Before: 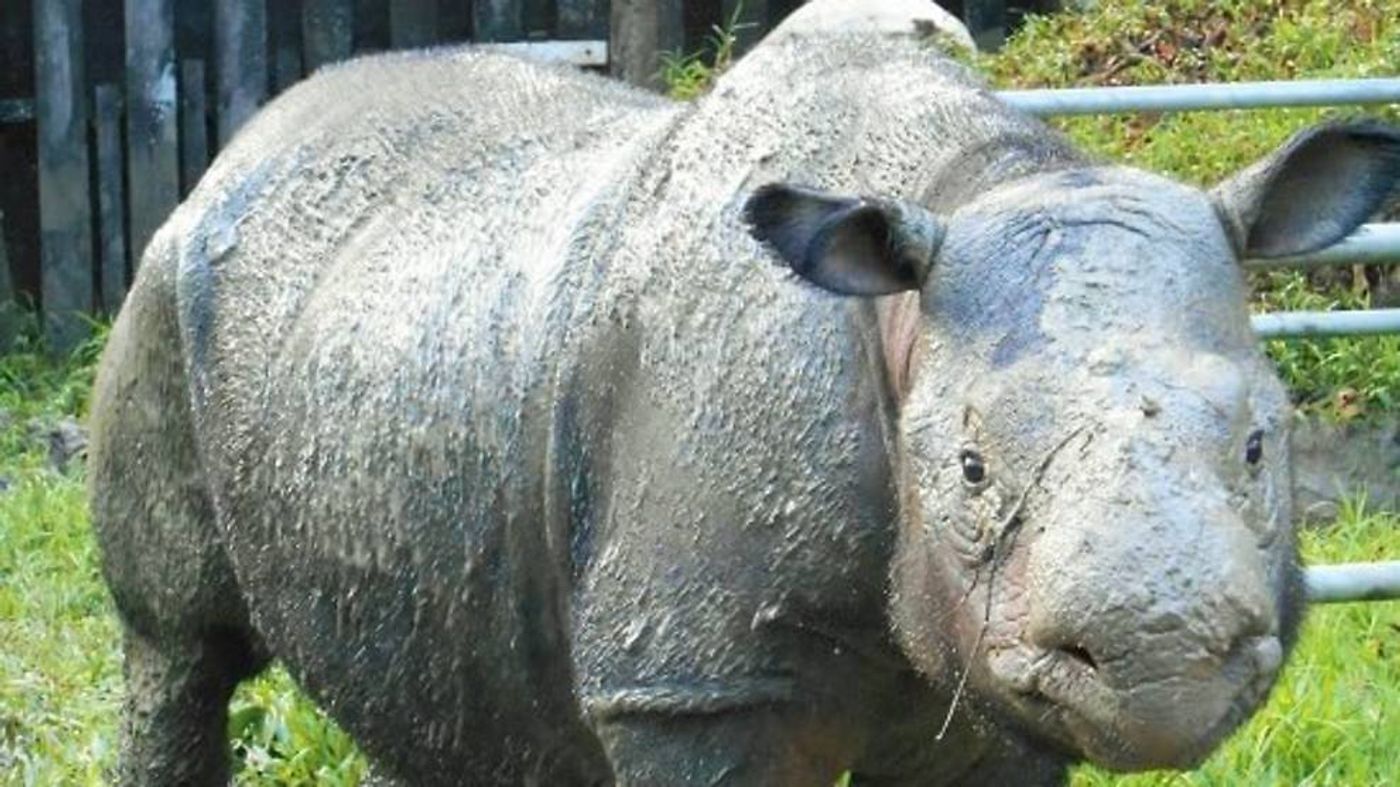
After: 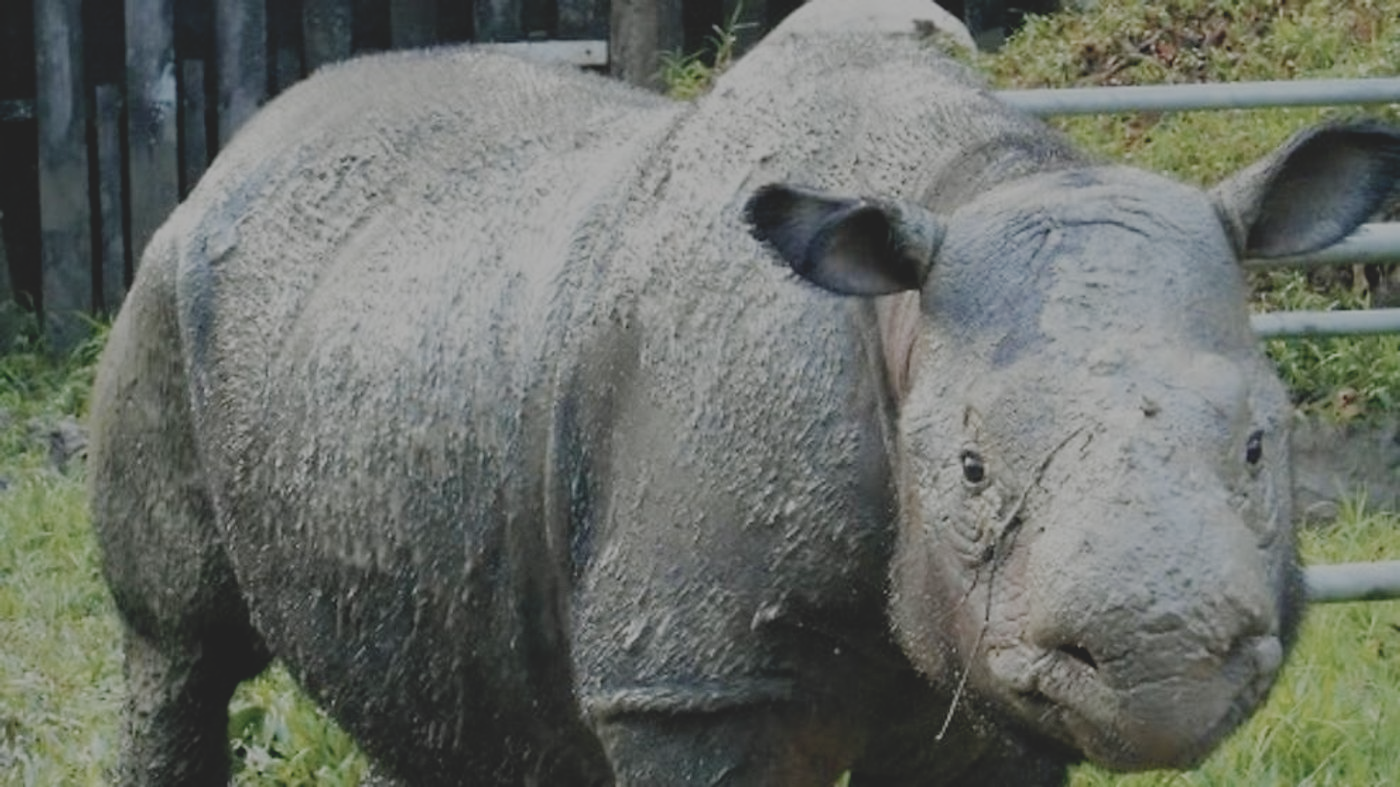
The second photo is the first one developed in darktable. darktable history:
contrast brightness saturation: contrast -0.26, saturation -0.43
filmic rgb: middle gray luminance 29%, black relative exposure -10.3 EV, white relative exposure 5.5 EV, threshold 6 EV, target black luminance 0%, hardness 3.95, latitude 2.04%, contrast 1.132, highlights saturation mix 5%, shadows ↔ highlights balance 15.11%, preserve chrominance no, color science v3 (2019), use custom middle-gray values true, iterations of high-quality reconstruction 0, enable highlight reconstruction true
